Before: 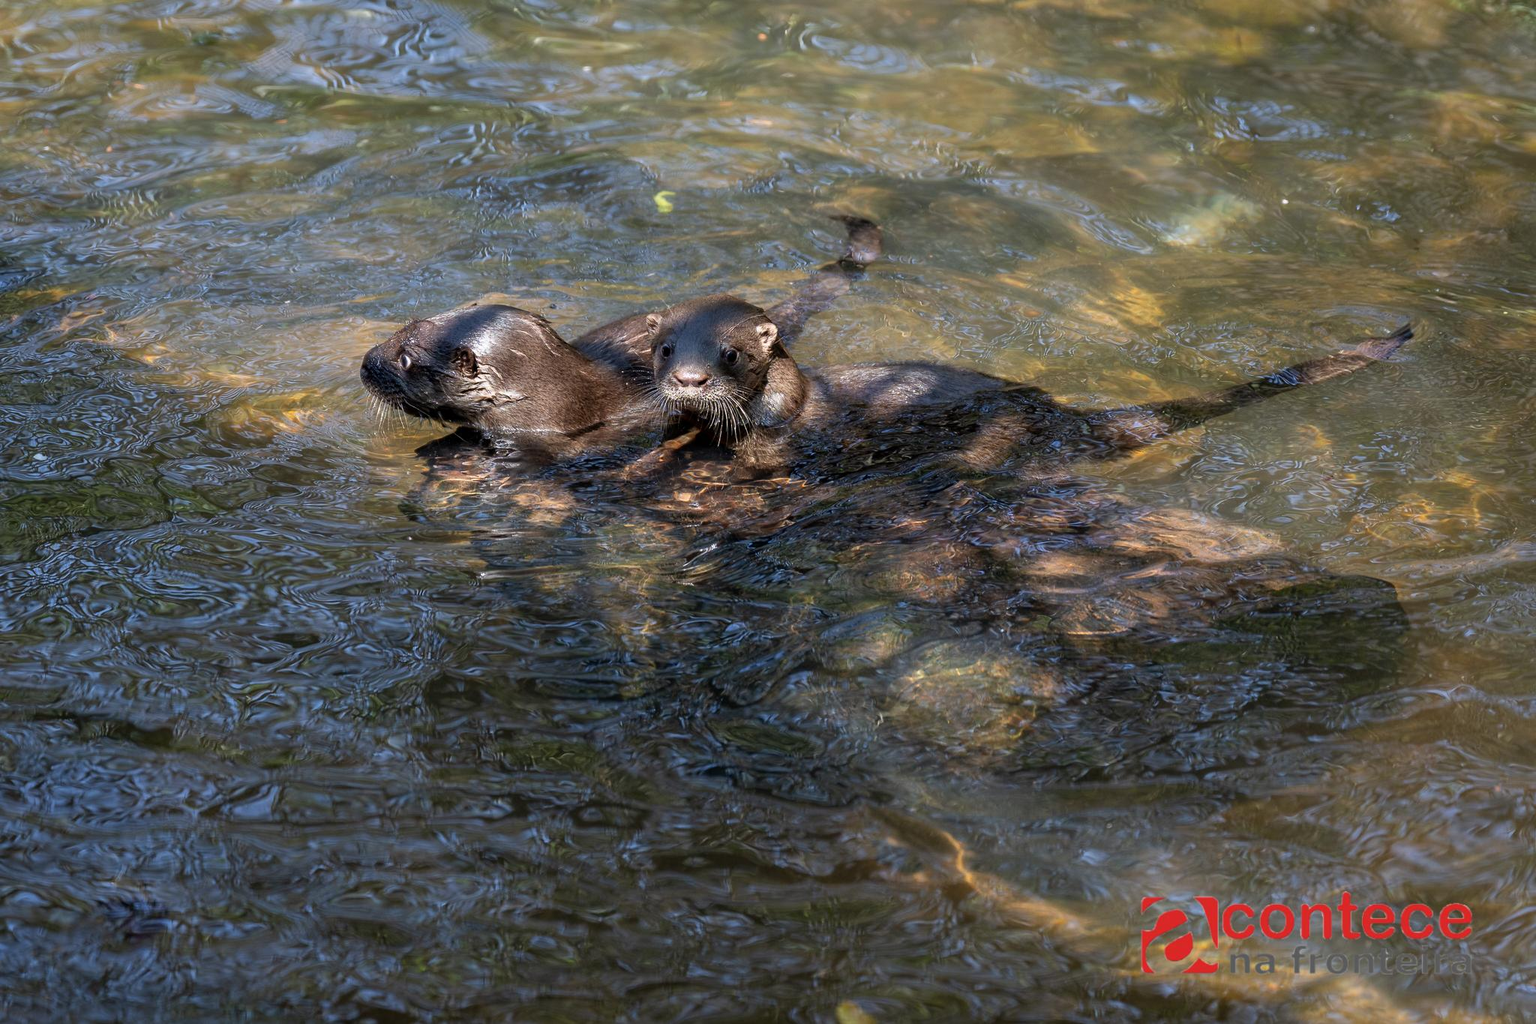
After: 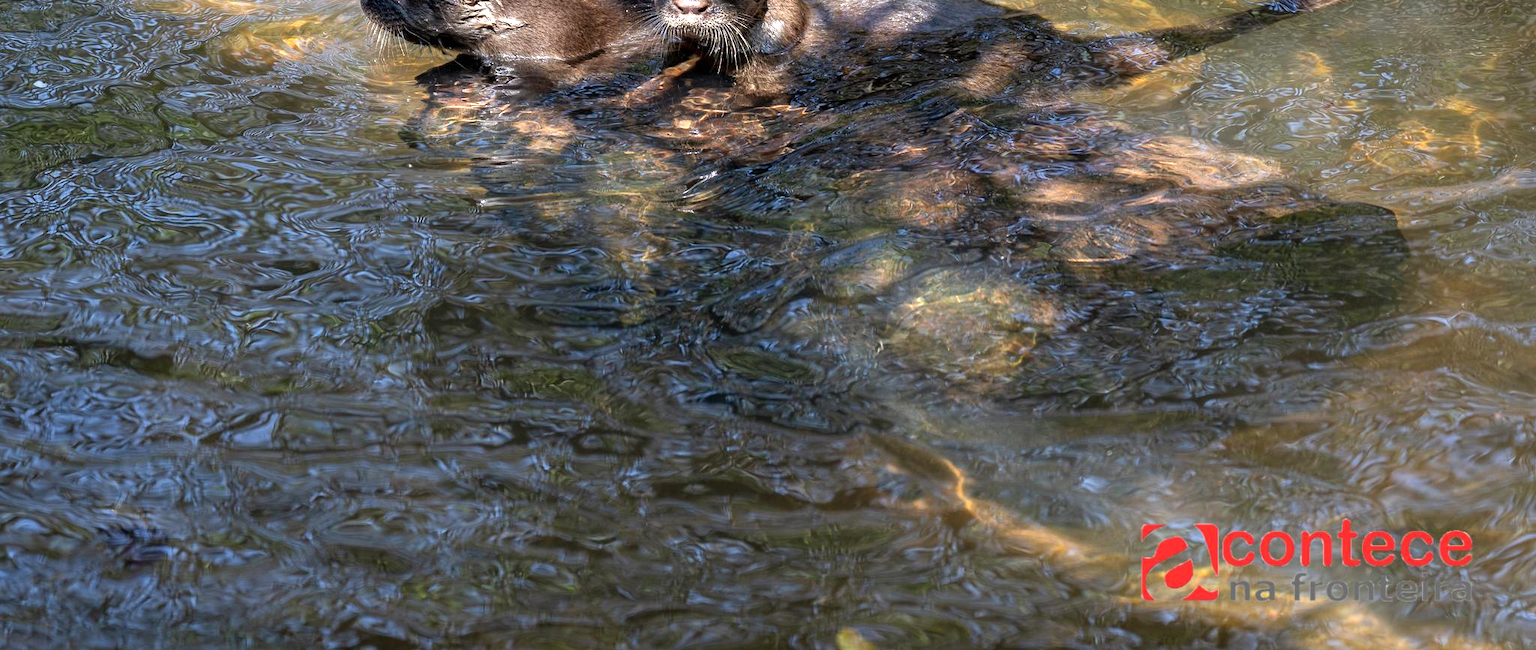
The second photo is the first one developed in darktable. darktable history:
crop and rotate: top 36.435%
exposure: exposure 0.6 EV, compensate highlight preservation false
